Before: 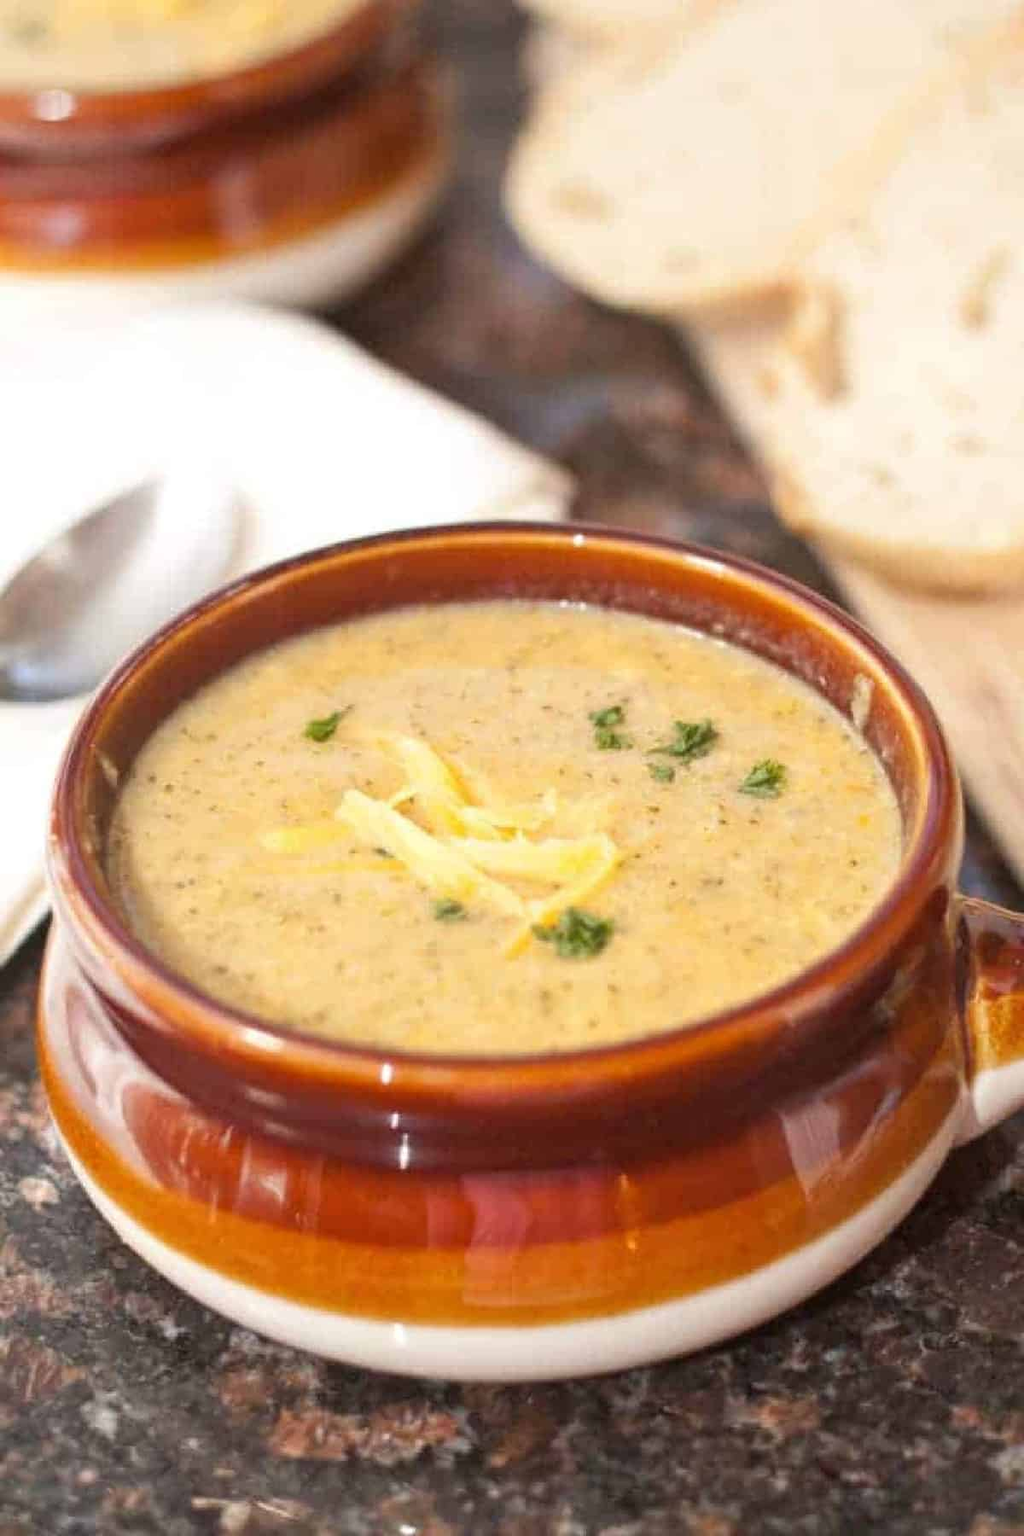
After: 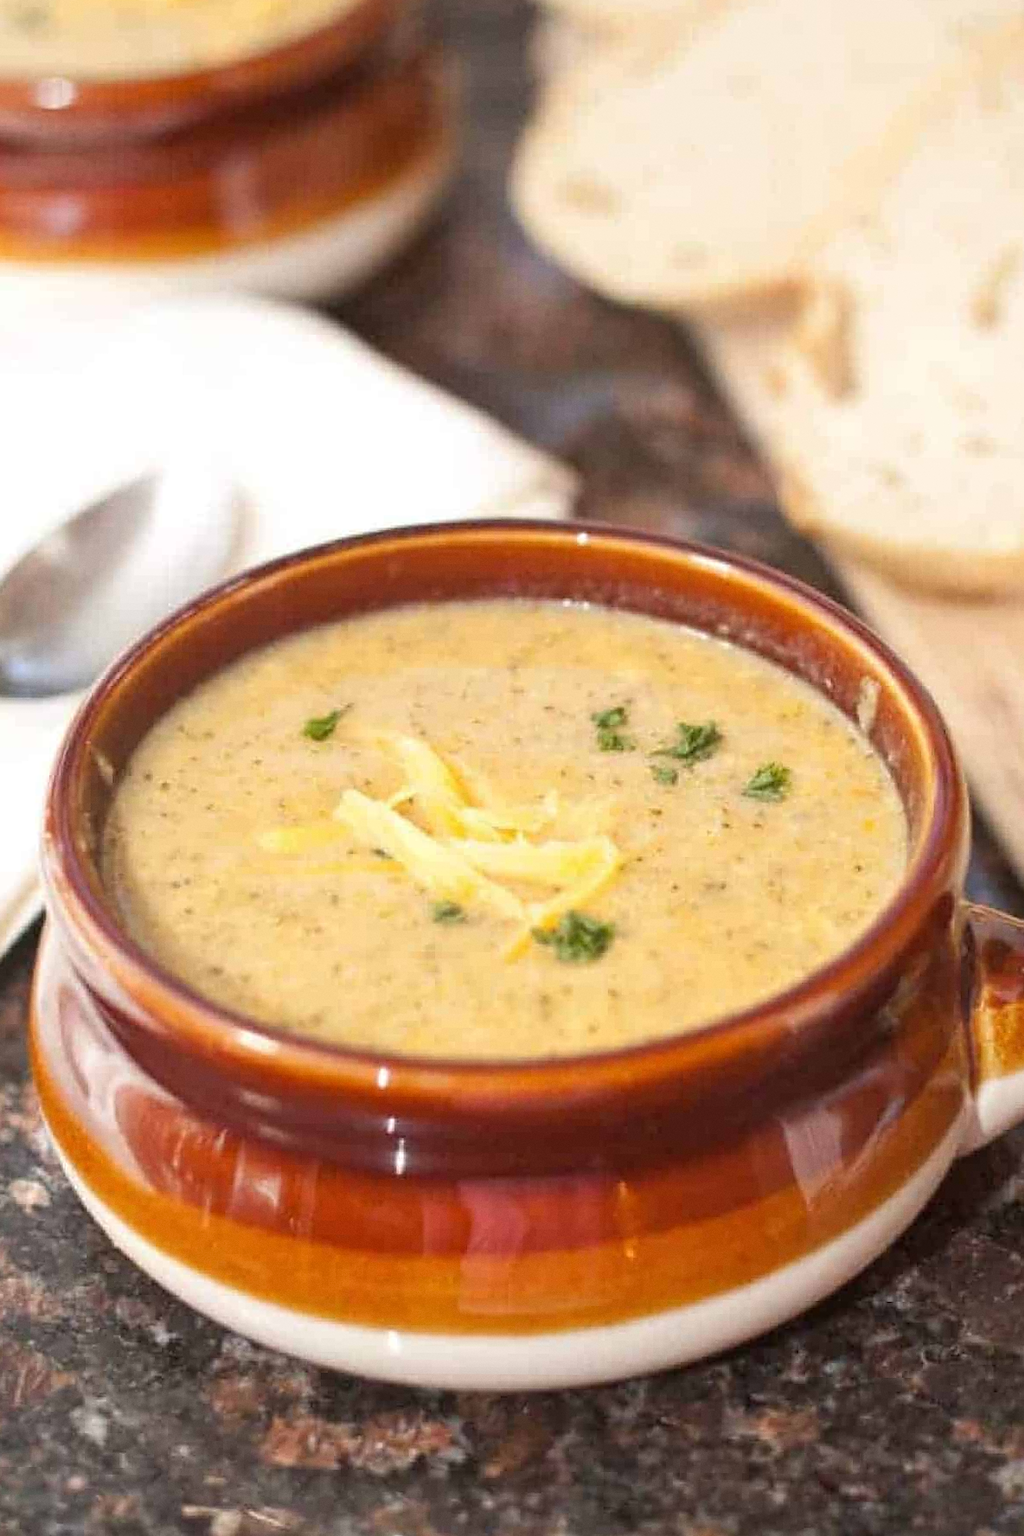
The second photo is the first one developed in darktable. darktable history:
crop and rotate: angle -0.5°
sharpen: radius 1.559, amount 0.373, threshold 1.271
grain: coarseness 0.09 ISO, strength 10%
exposure: compensate highlight preservation false
